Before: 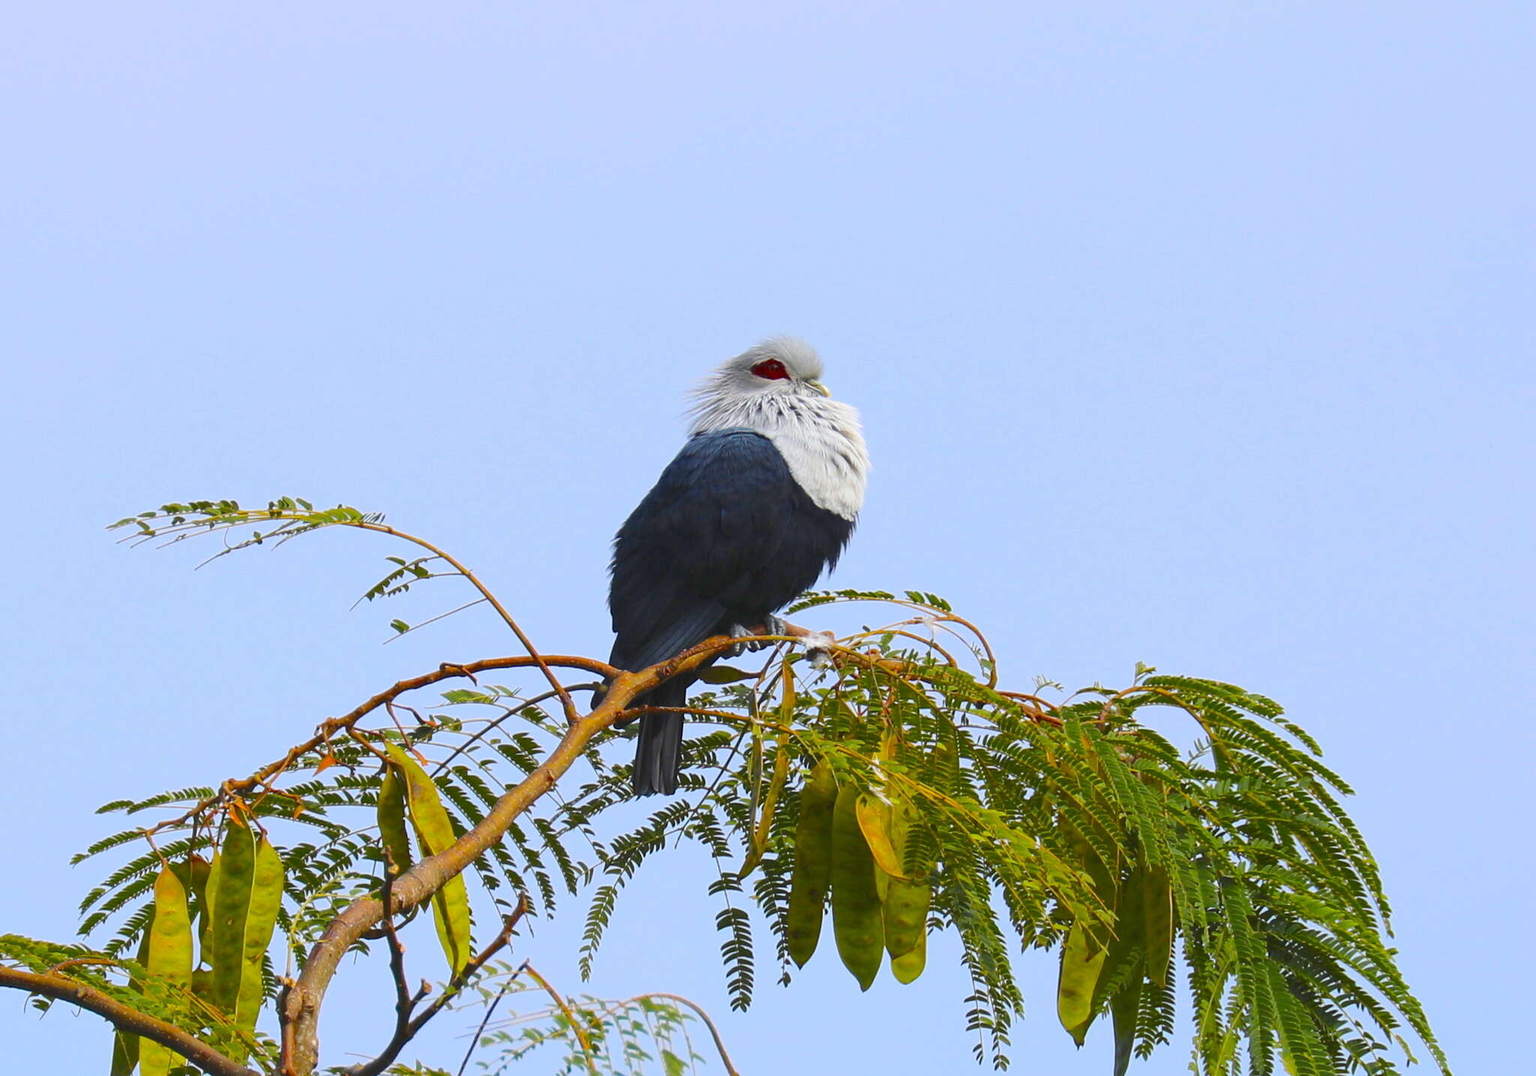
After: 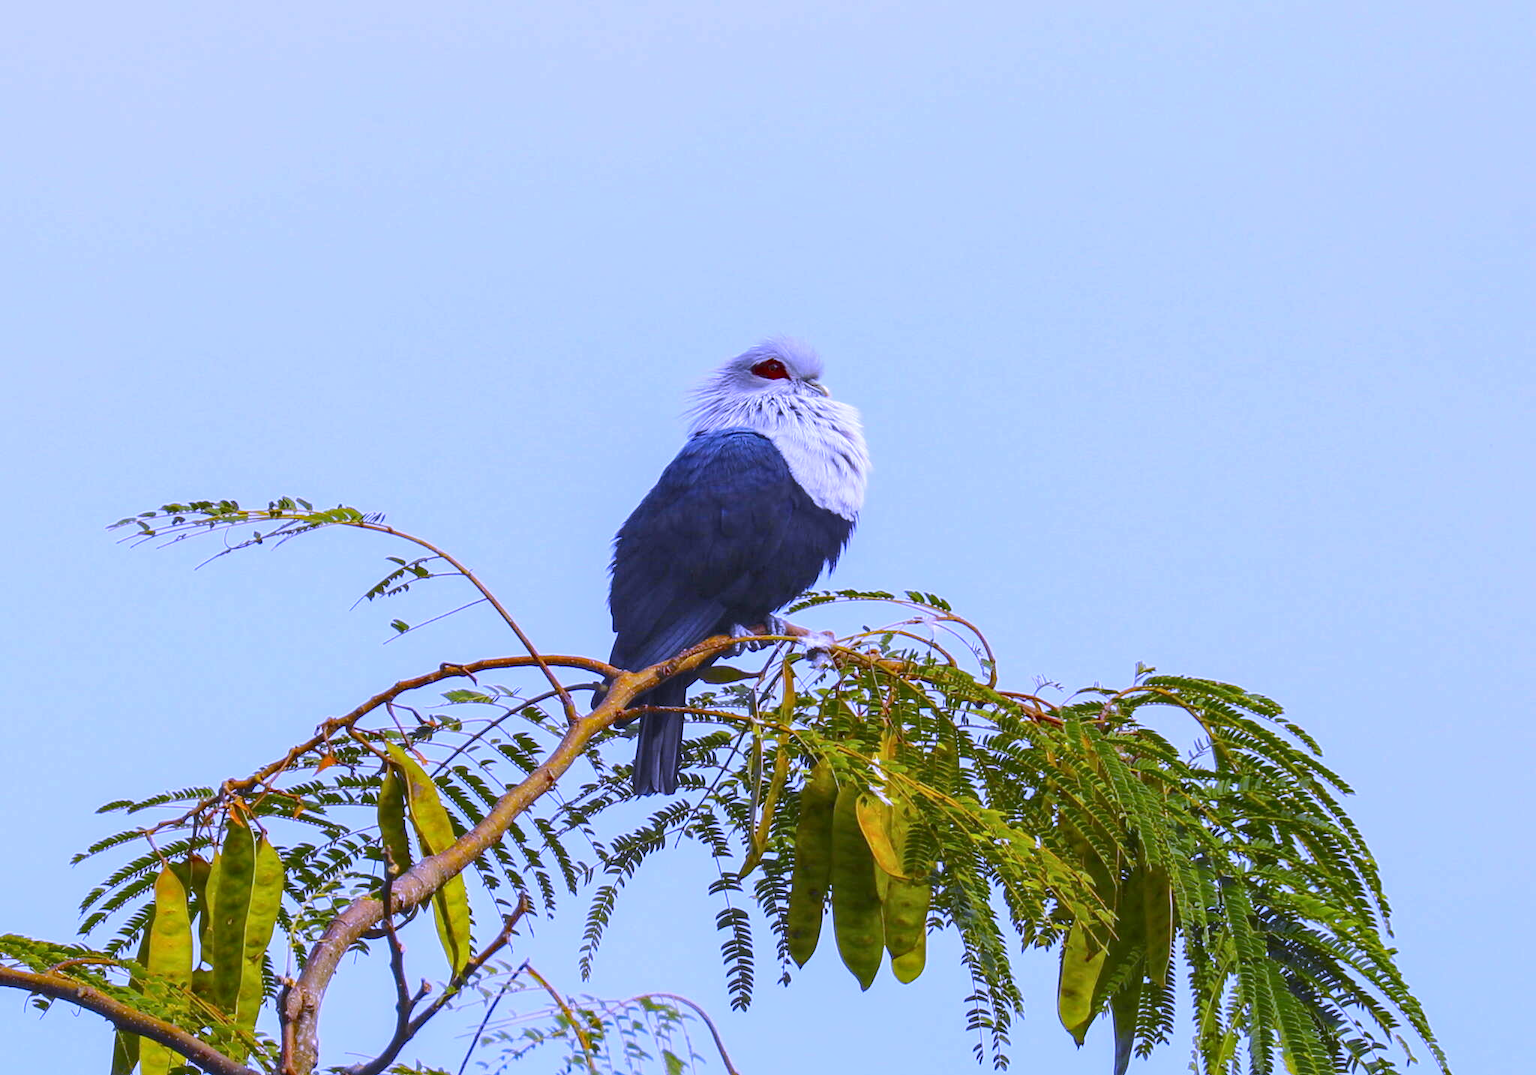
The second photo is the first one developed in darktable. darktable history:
white balance: red 0.98, blue 1.61
local contrast: on, module defaults
